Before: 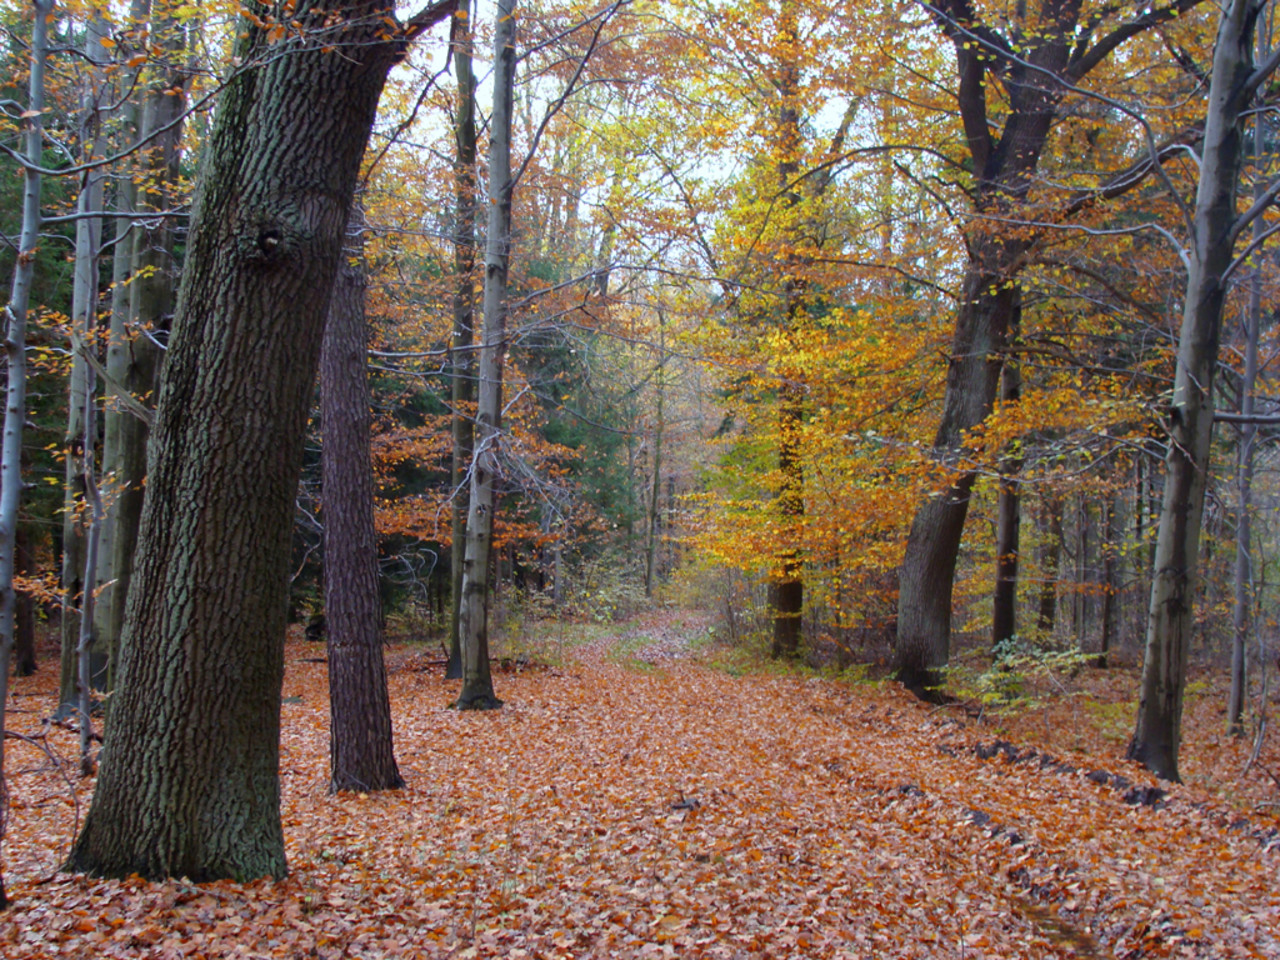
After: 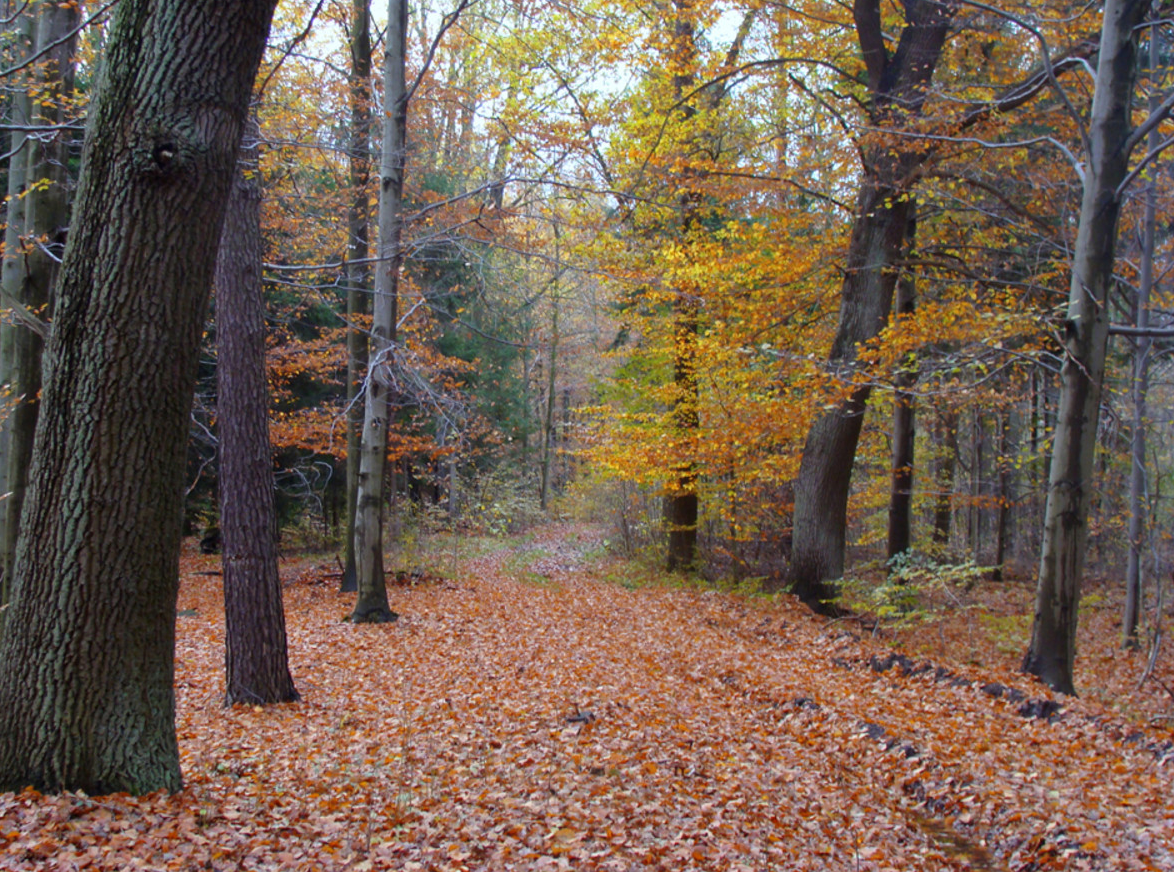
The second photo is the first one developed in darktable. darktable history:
crop and rotate: left 8.24%, top 9.149%
